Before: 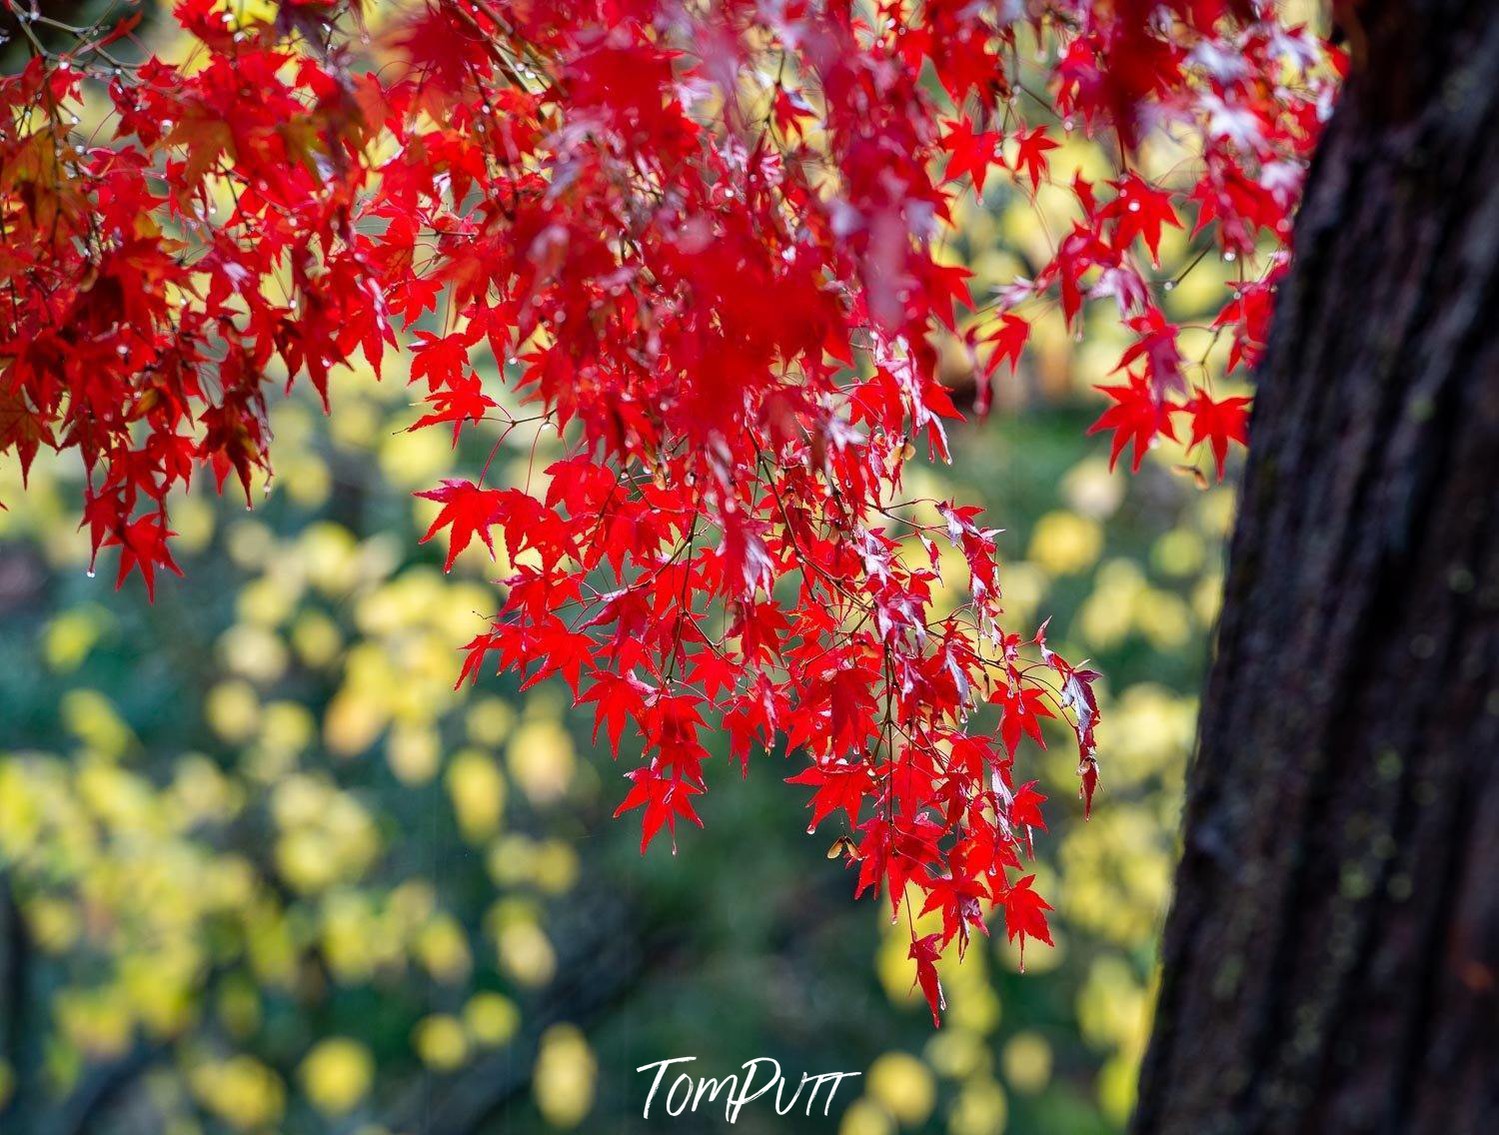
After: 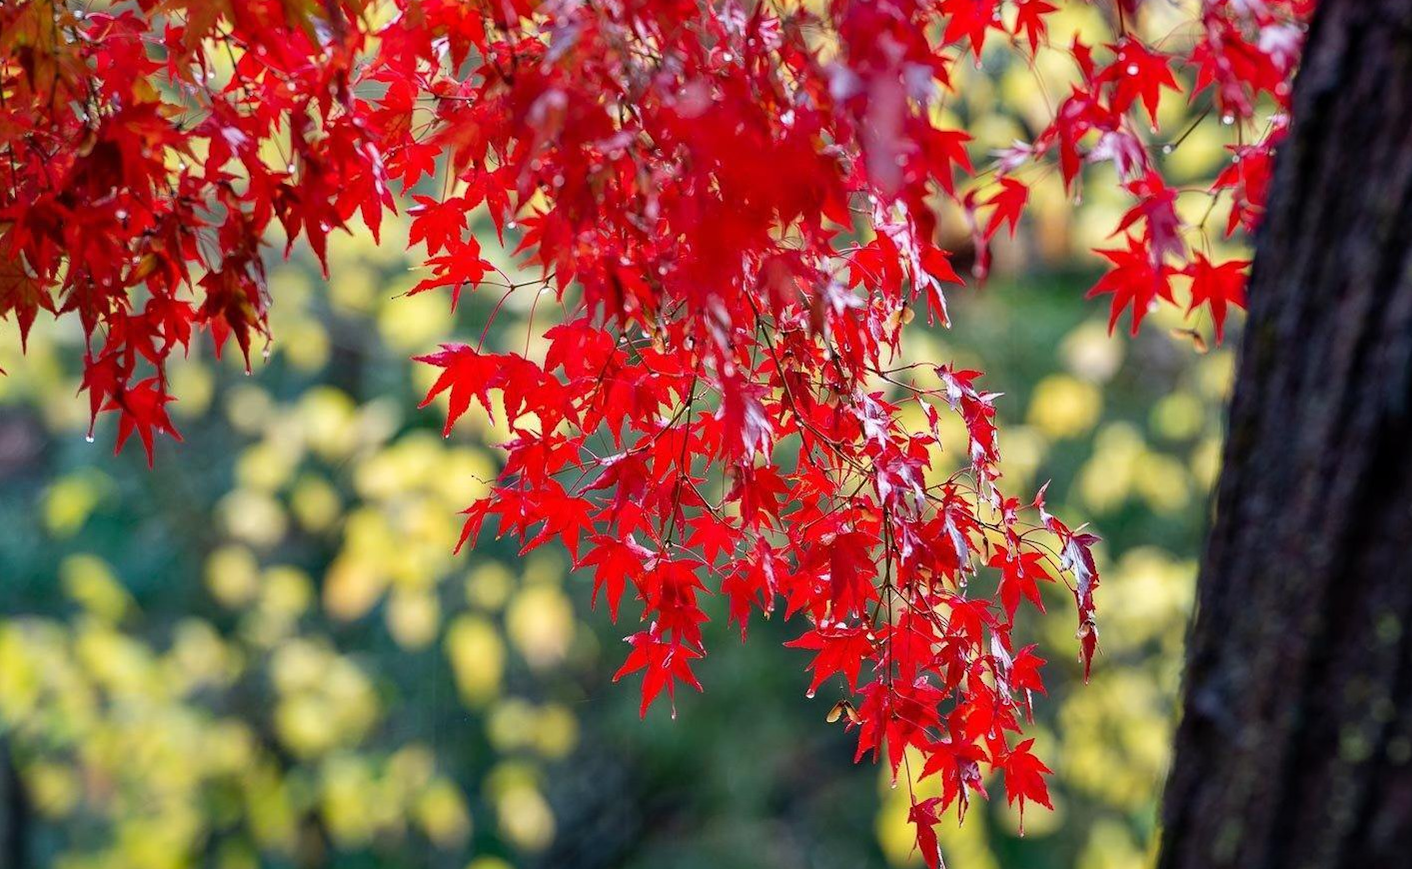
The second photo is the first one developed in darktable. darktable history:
crop and rotate: angle 0.072°, top 12.003%, right 5.645%, bottom 11.303%
